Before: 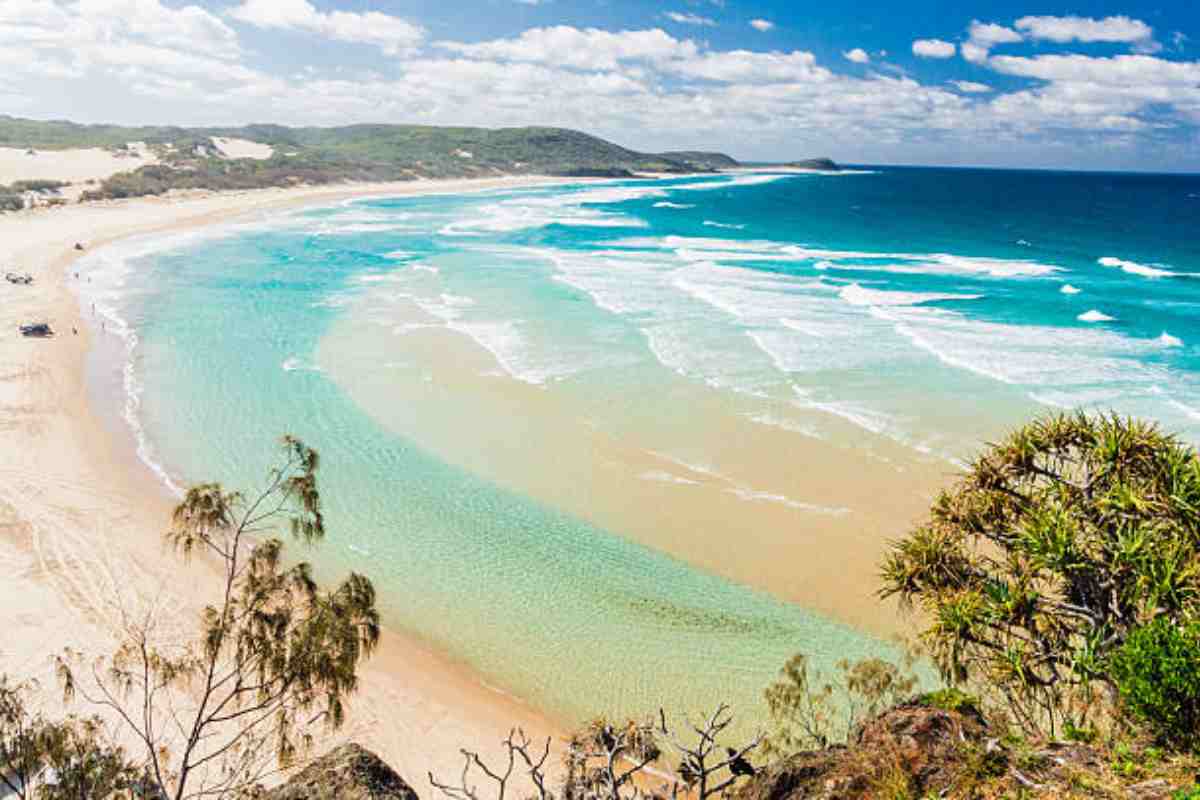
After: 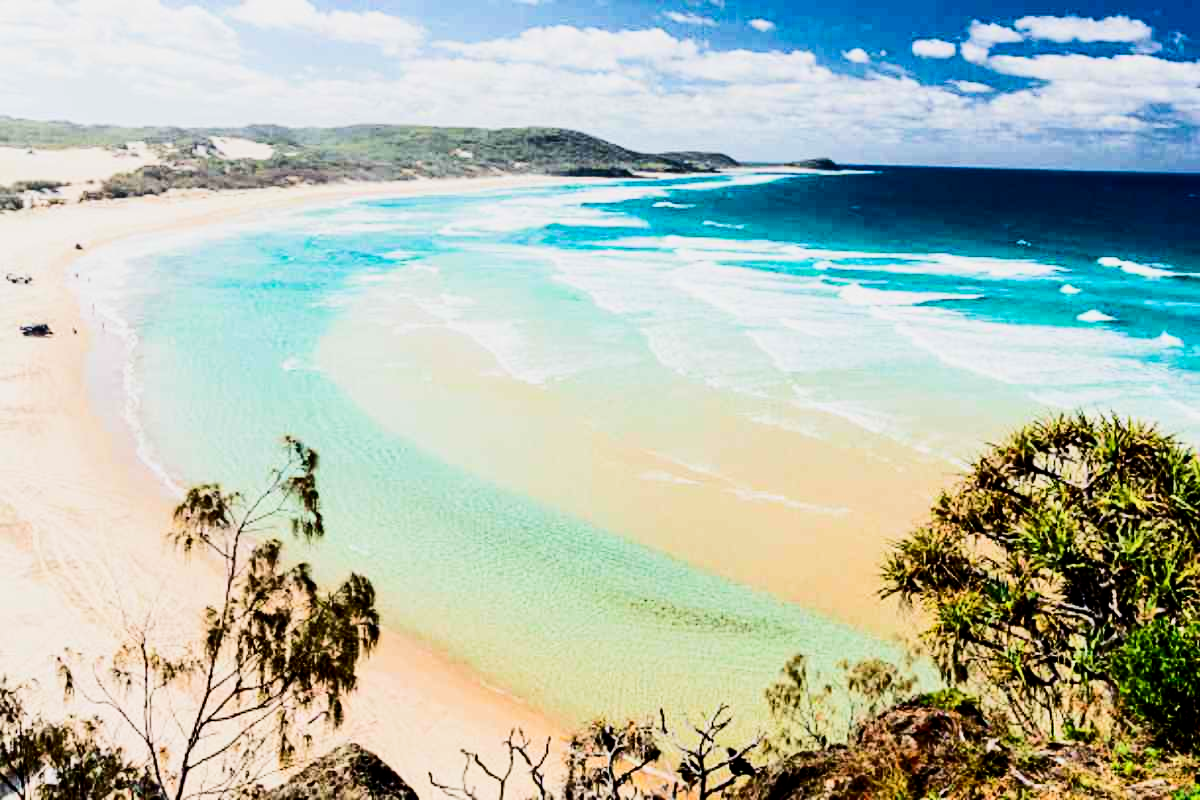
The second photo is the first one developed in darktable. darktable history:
filmic rgb: black relative exposure -5 EV, hardness 2.88, contrast 1.3, highlights saturation mix -30%
contrast brightness saturation: contrast 0.32, brightness -0.08, saturation 0.17
